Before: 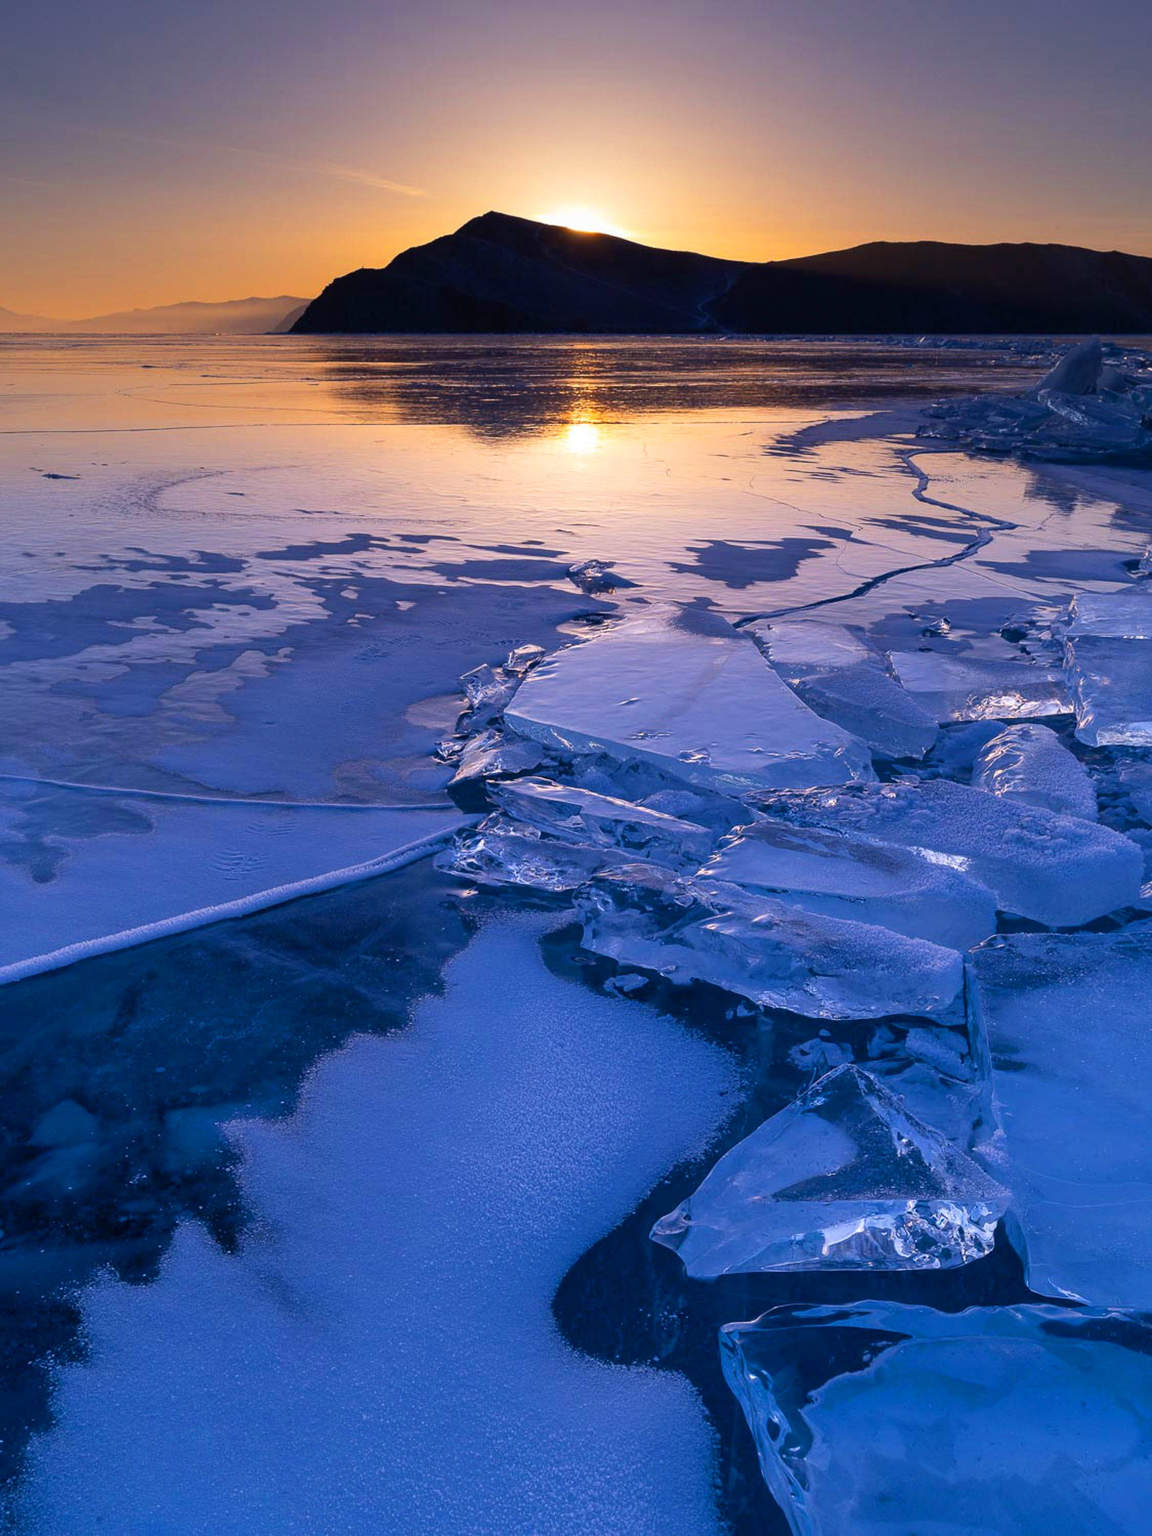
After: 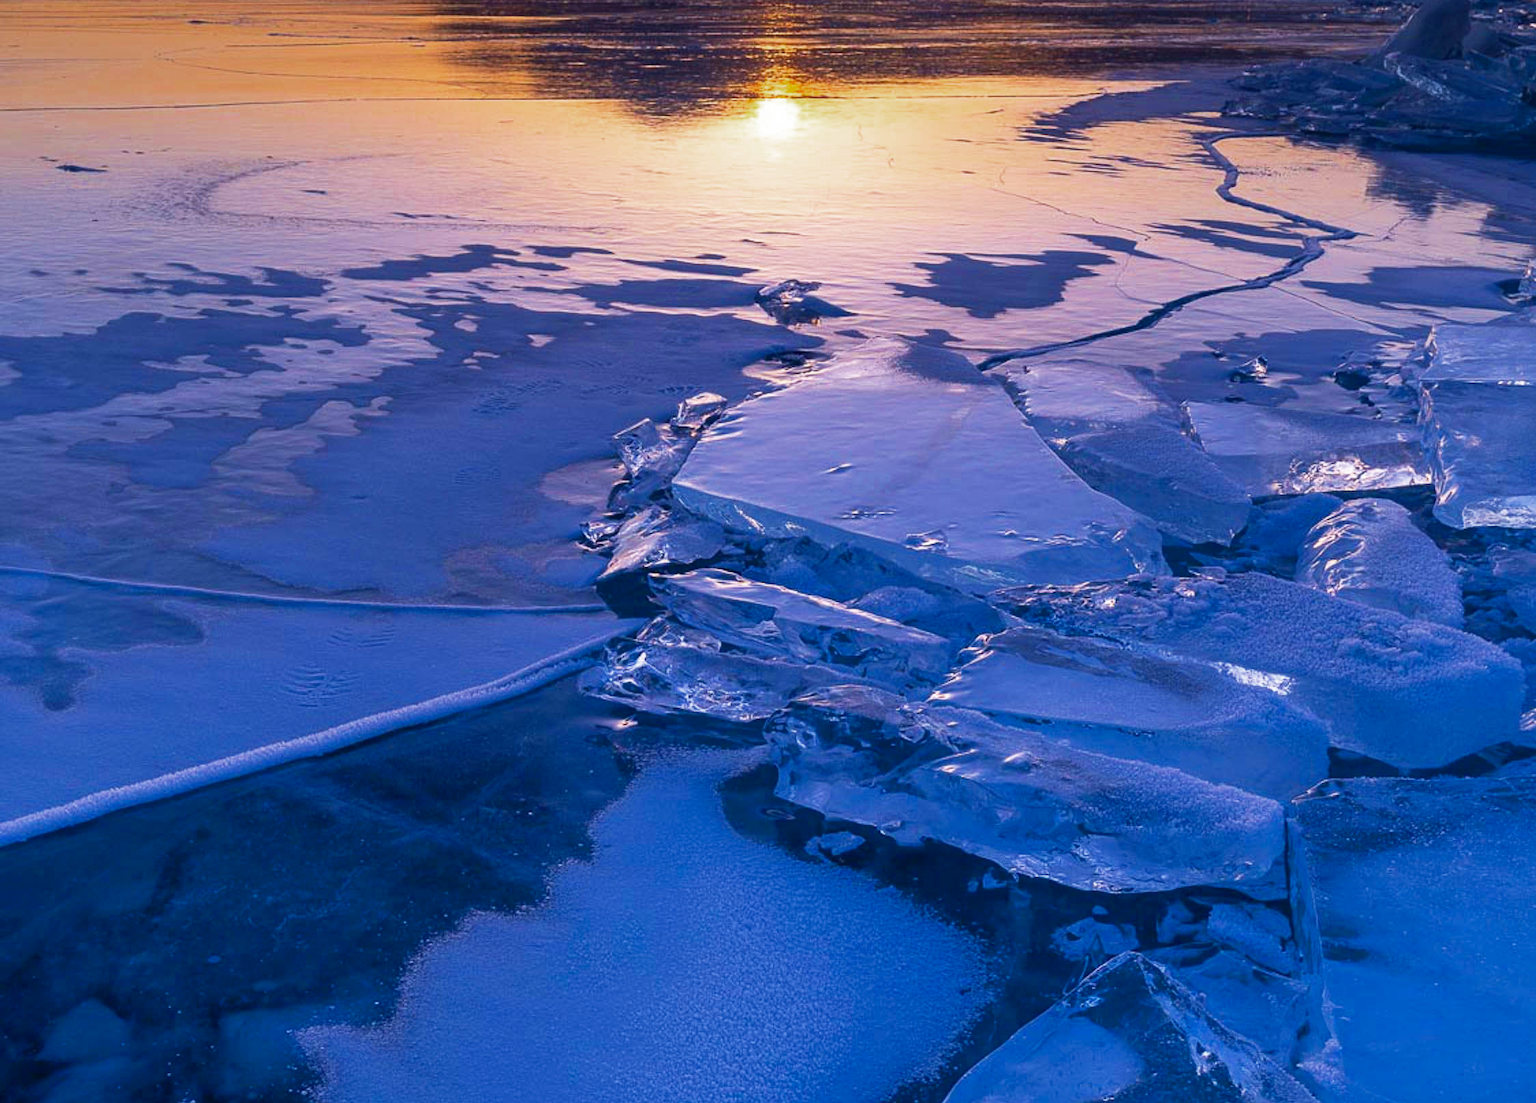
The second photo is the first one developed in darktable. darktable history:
velvia: strength 15.08%
color zones: curves: ch0 [(0, 0.425) (0.143, 0.422) (0.286, 0.42) (0.429, 0.419) (0.571, 0.419) (0.714, 0.42) (0.857, 0.422) (1, 0.425)]
crop and rotate: top 22.822%, bottom 23.247%
base curve: curves: ch0 [(0, 0) (0.666, 0.806) (1, 1)], preserve colors none
